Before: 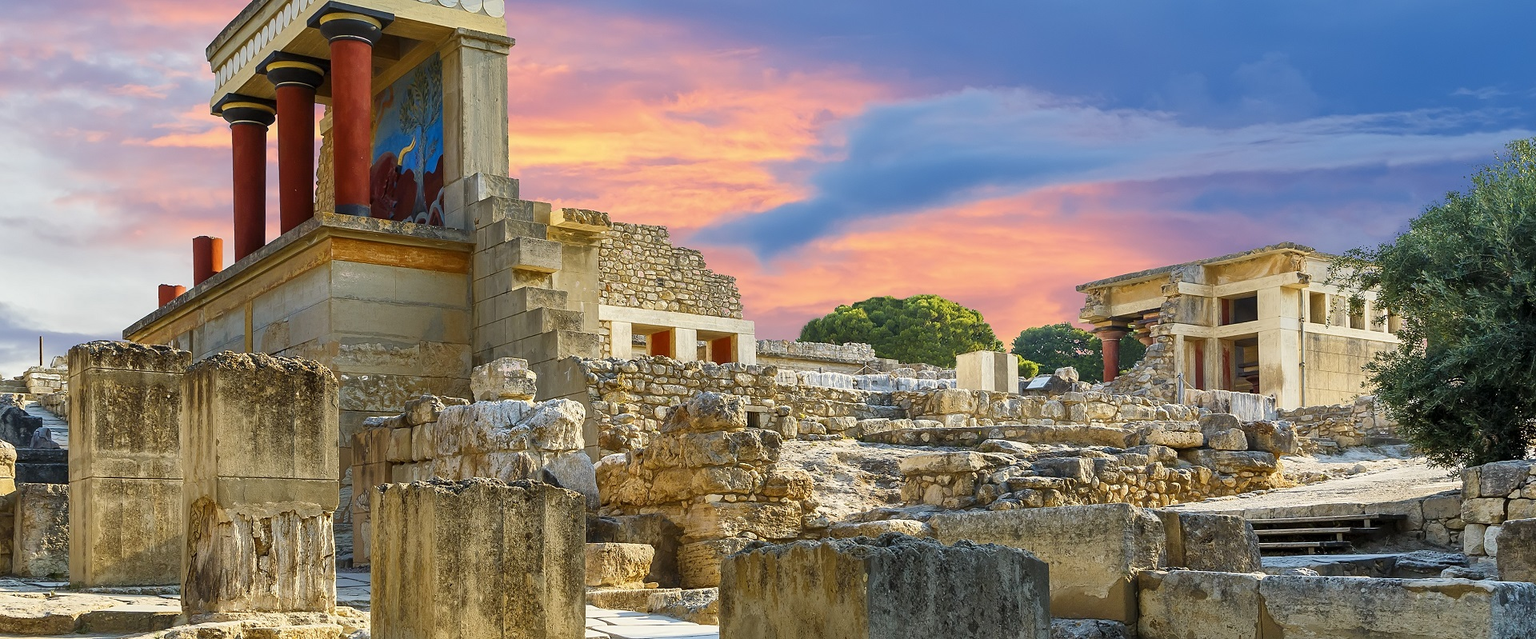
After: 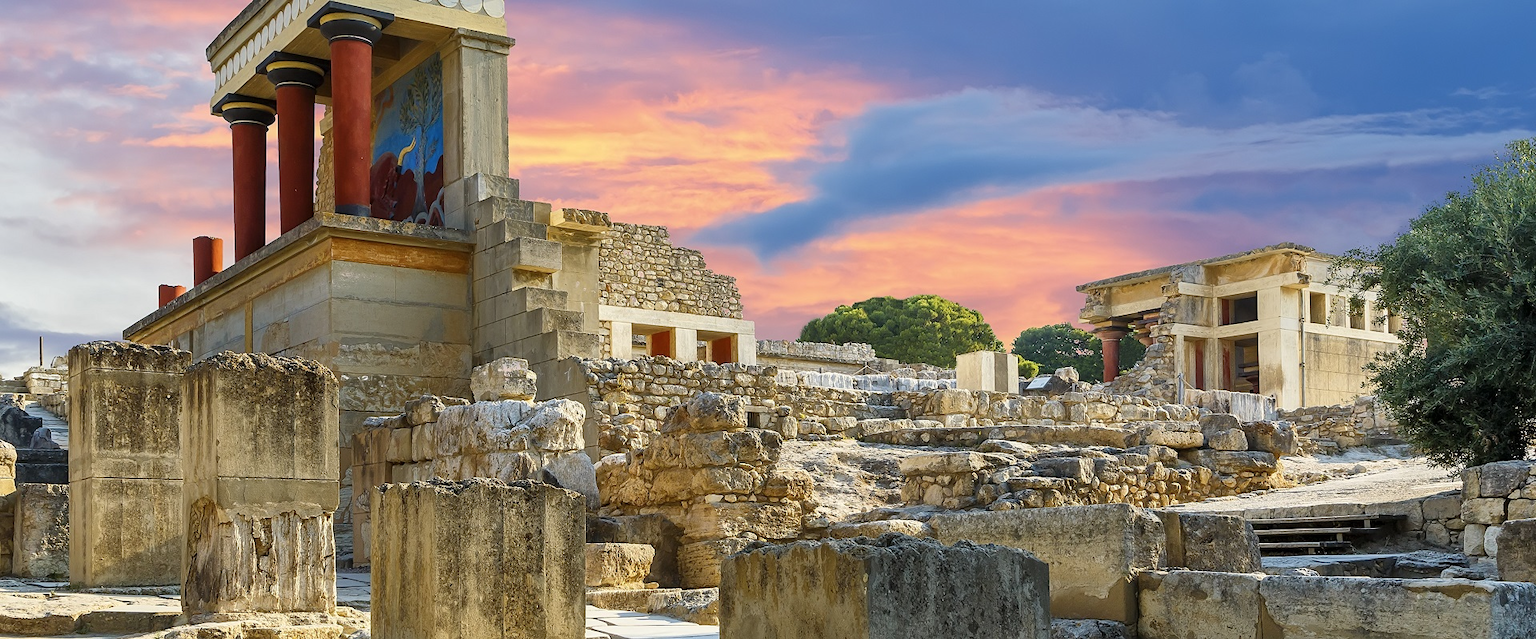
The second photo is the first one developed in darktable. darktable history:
tone equalizer: on, module defaults
contrast brightness saturation: saturation -0.05
